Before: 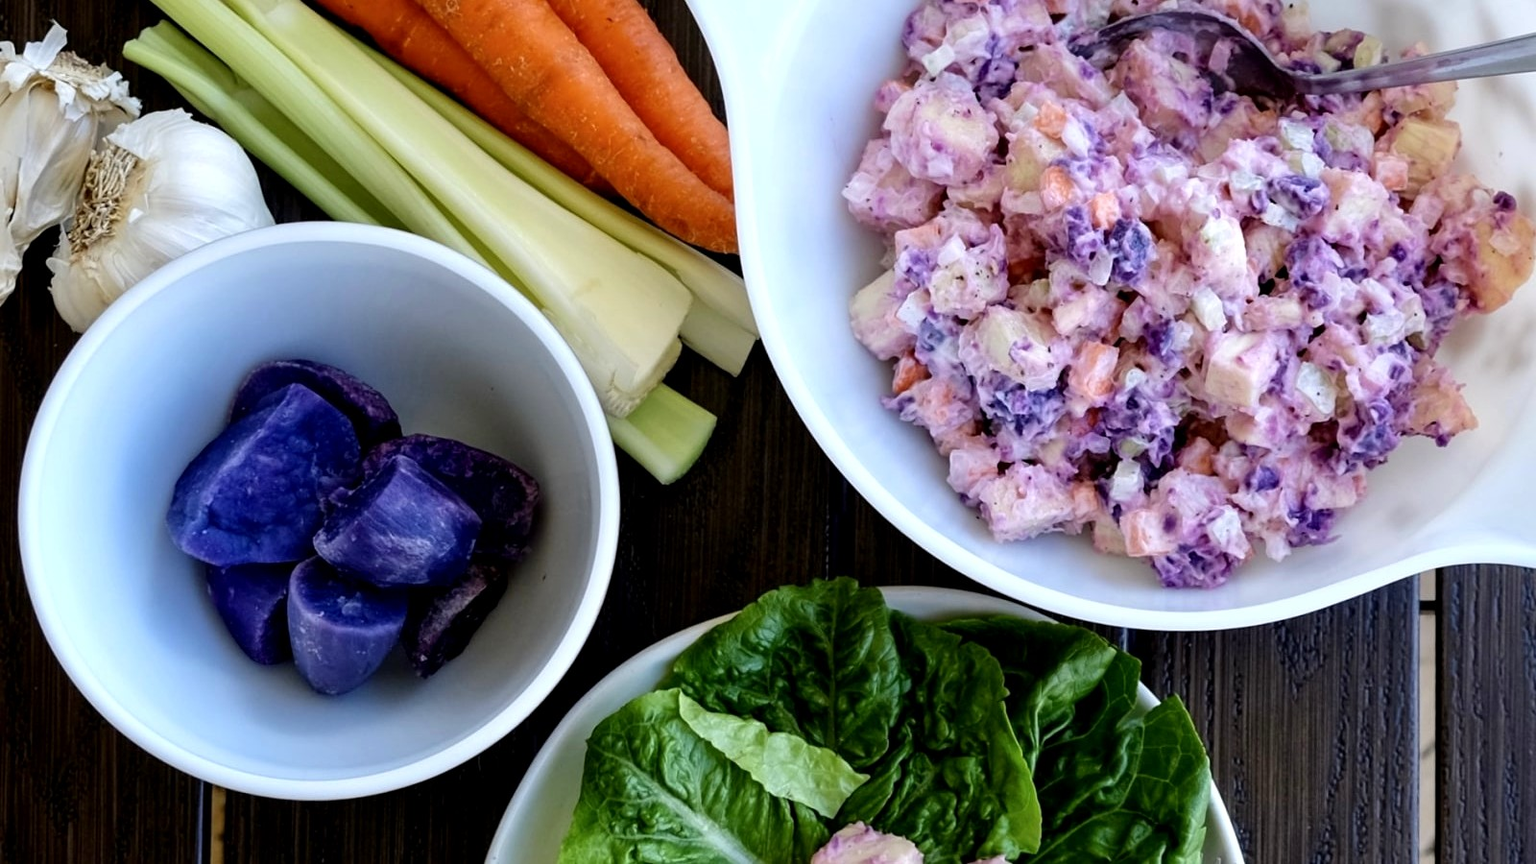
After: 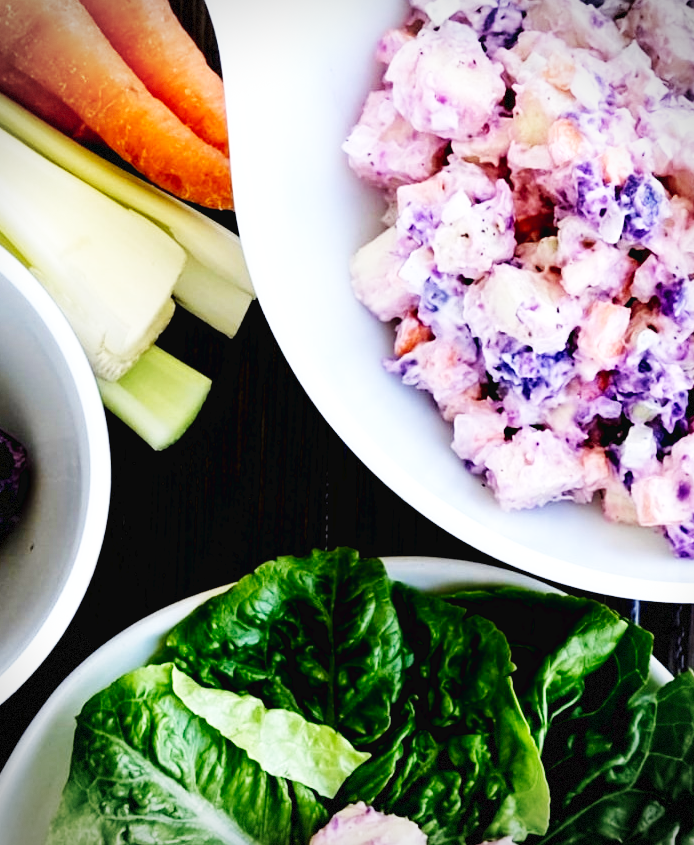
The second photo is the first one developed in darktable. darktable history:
velvia: strength 9.25%
crop: left 33.452%, top 6.025%, right 23.155%
vignetting: dithering 8-bit output, unbound false
tone equalizer: on, module defaults
exposure: black level correction 0.002, exposure -0.1 EV, compensate highlight preservation false
contrast brightness saturation: saturation -0.05
base curve: curves: ch0 [(0, 0.003) (0.001, 0.002) (0.006, 0.004) (0.02, 0.022) (0.048, 0.086) (0.094, 0.234) (0.162, 0.431) (0.258, 0.629) (0.385, 0.8) (0.548, 0.918) (0.751, 0.988) (1, 1)], preserve colors none
